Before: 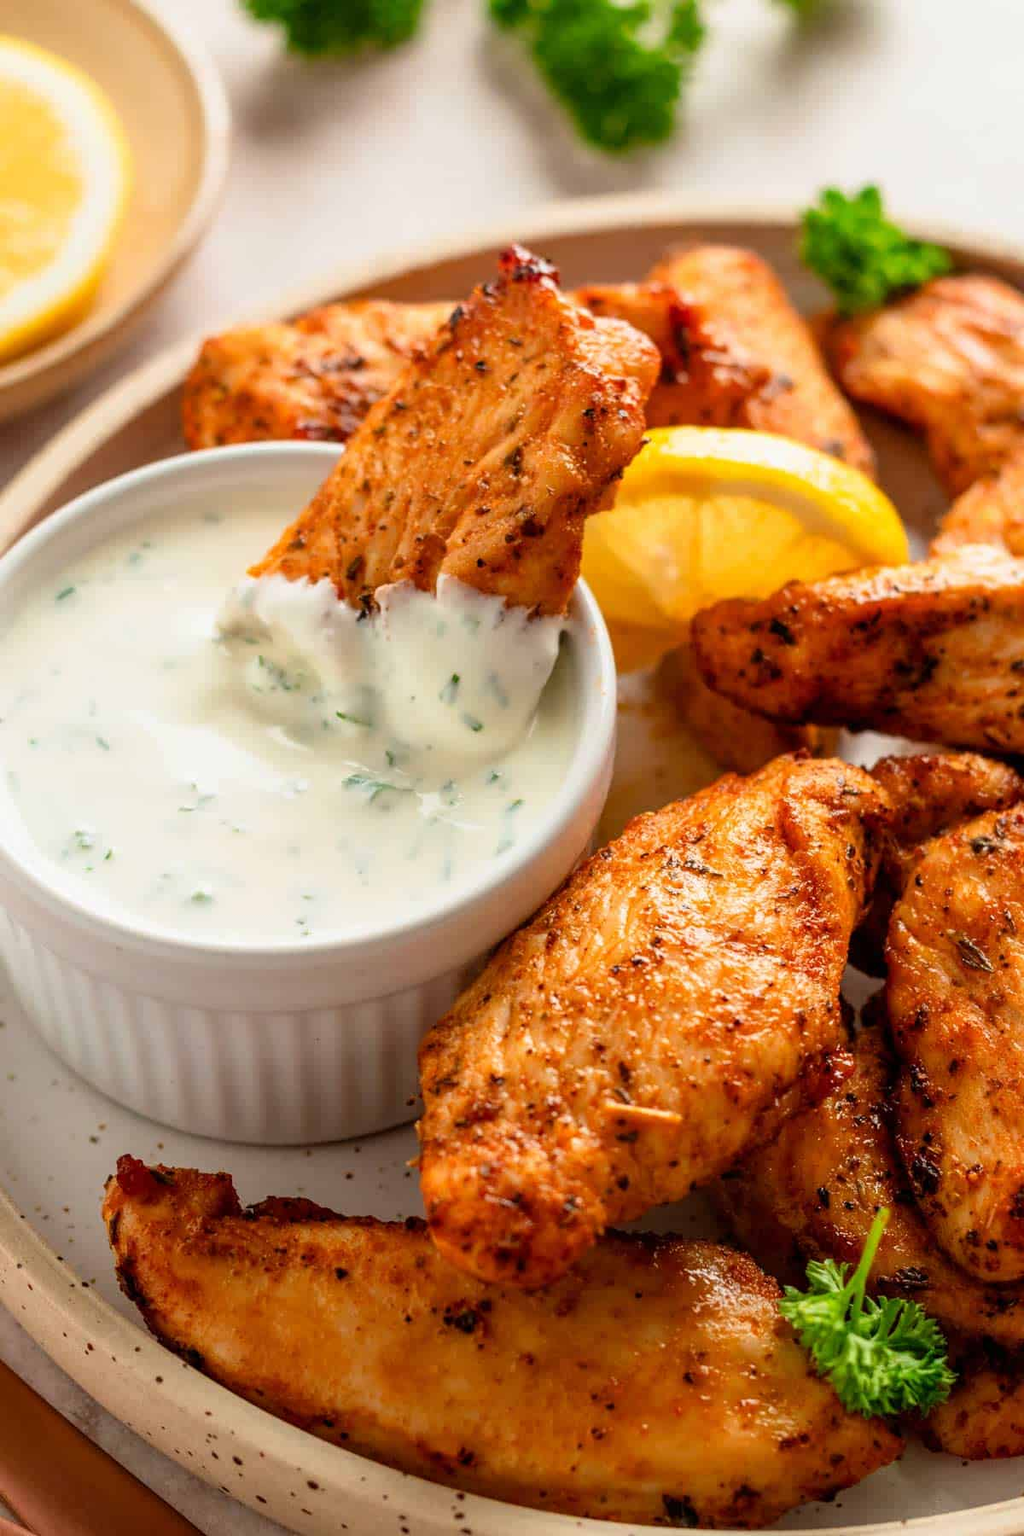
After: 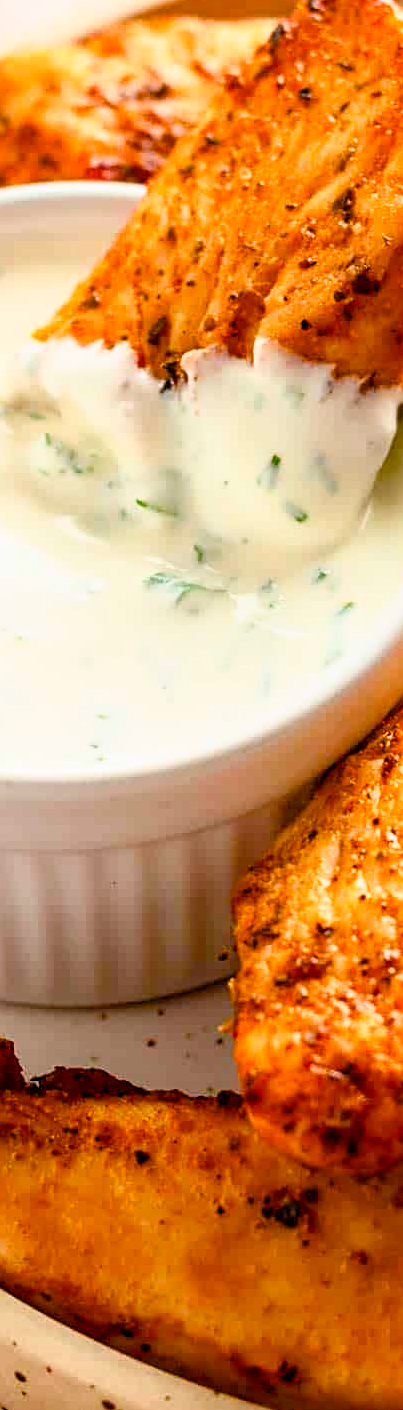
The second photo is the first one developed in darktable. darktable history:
base curve: curves: ch0 [(0, 0) (0.579, 0.807) (1, 1)]
crop and rotate: left 21.568%, top 18.654%, right 44.841%, bottom 2.986%
color balance rgb: perceptual saturation grading › global saturation 20%, perceptual saturation grading › highlights -24.713%, perceptual saturation grading › shadows 49.54%
sharpen: radius 2.119, amount 0.378, threshold 0.02
